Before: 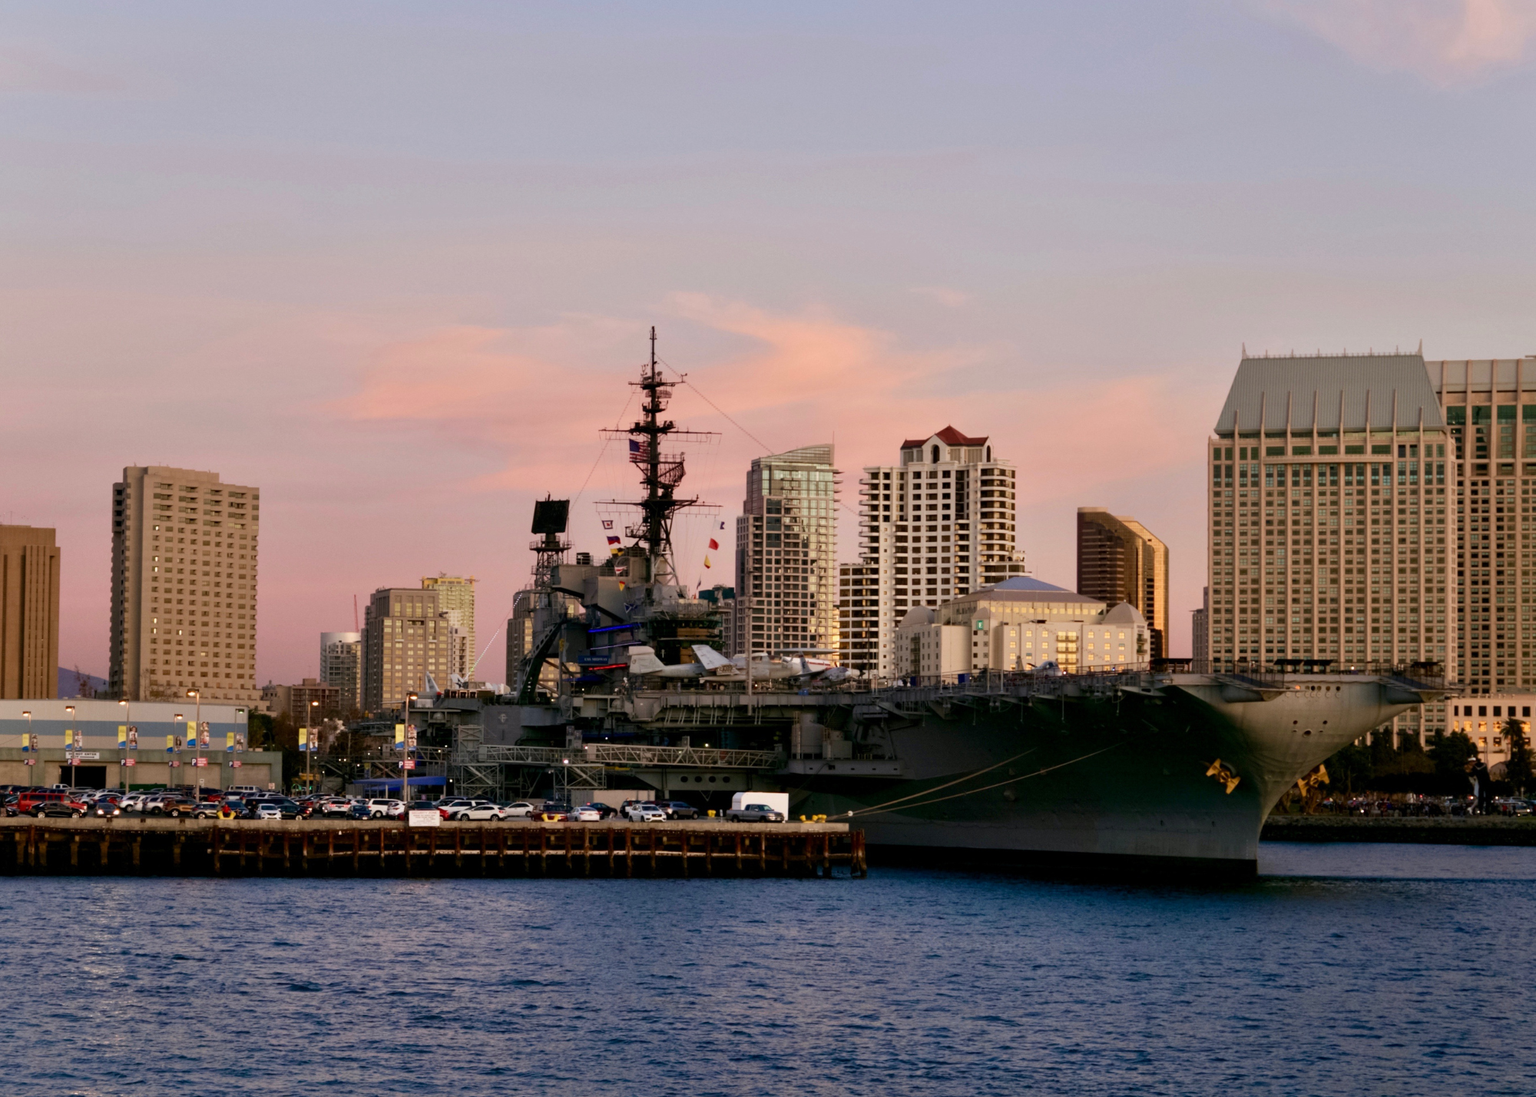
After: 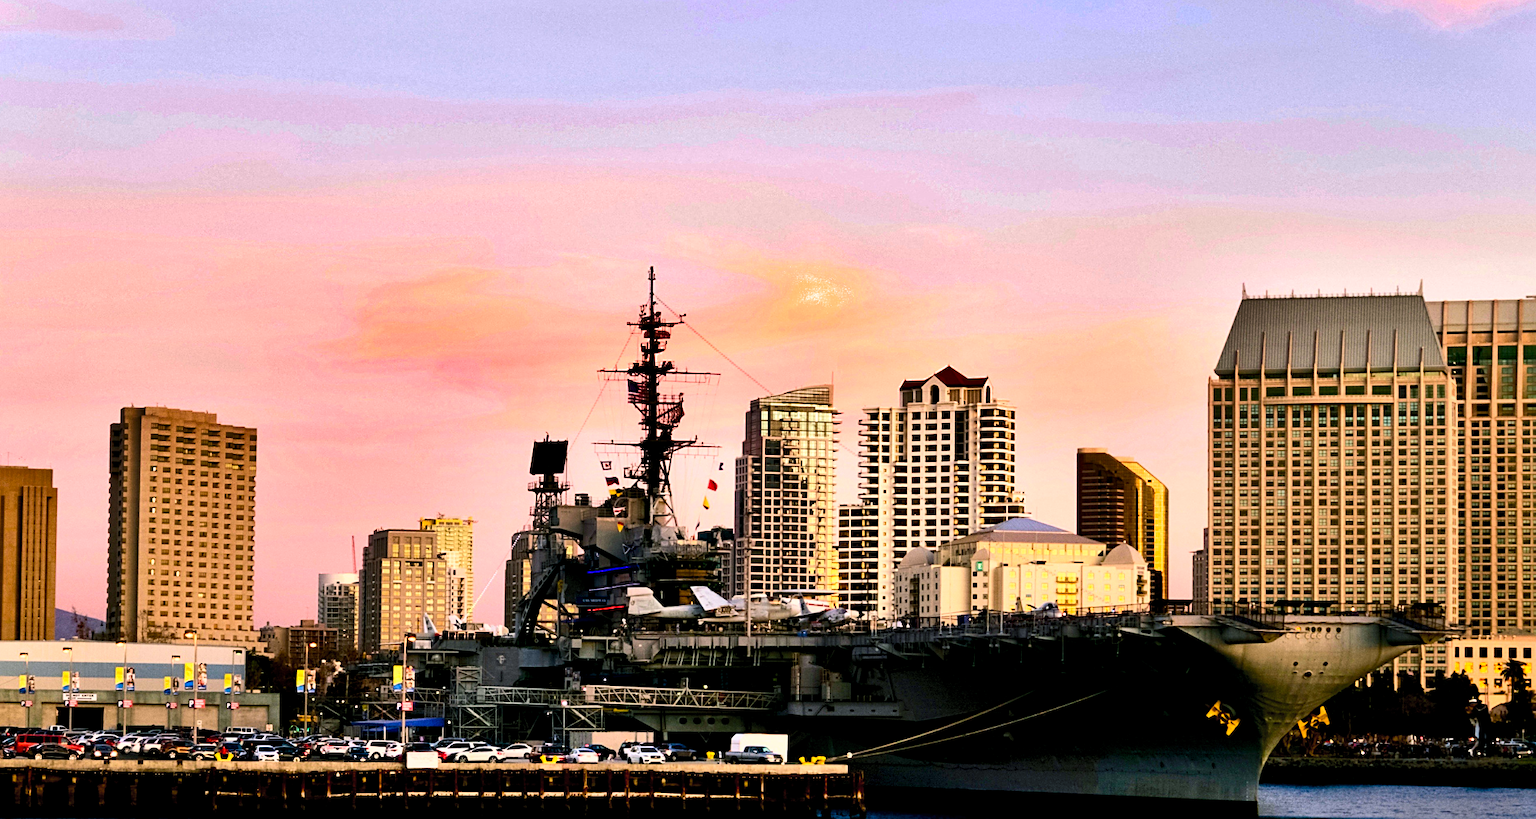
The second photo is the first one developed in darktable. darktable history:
crop: left 0.234%, top 5.557%, bottom 19.862%
sharpen: on, module defaults
color balance rgb: shadows lift › chroma 2.062%, shadows lift › hue 183.03°, perceptual saturation grading › global saturation 19.362%, global vibrance 9.678%
contrast brightness saturation: contrast 0.199, brightness 0.168, saturation 0.224
shadows and highlights: radius 105.84, shadows 40.71, highlights -71.78, low approximation 0.01, soften with gaussian
tone equalizer: -8 EV -0.743 EV, -7 EV -0.709 EV, -6 EV -0.612 EV, -5 EV -0.4 EV, -3 EV 0.372 EV, -2 EV 0.6 EV, -1 EV 0.687 EV, +0 EV 0.728 EV, edges refinement/feathering 500, mask exposure compensation -1.25 EV, preserve details no
exposure: black level correction 0.007, exposure 0.157 EV, compensate highlight preservation false
local contrast: mode bilateral grid, contrast 9, coarseness 26, detail 110%, midtone range 0.2
